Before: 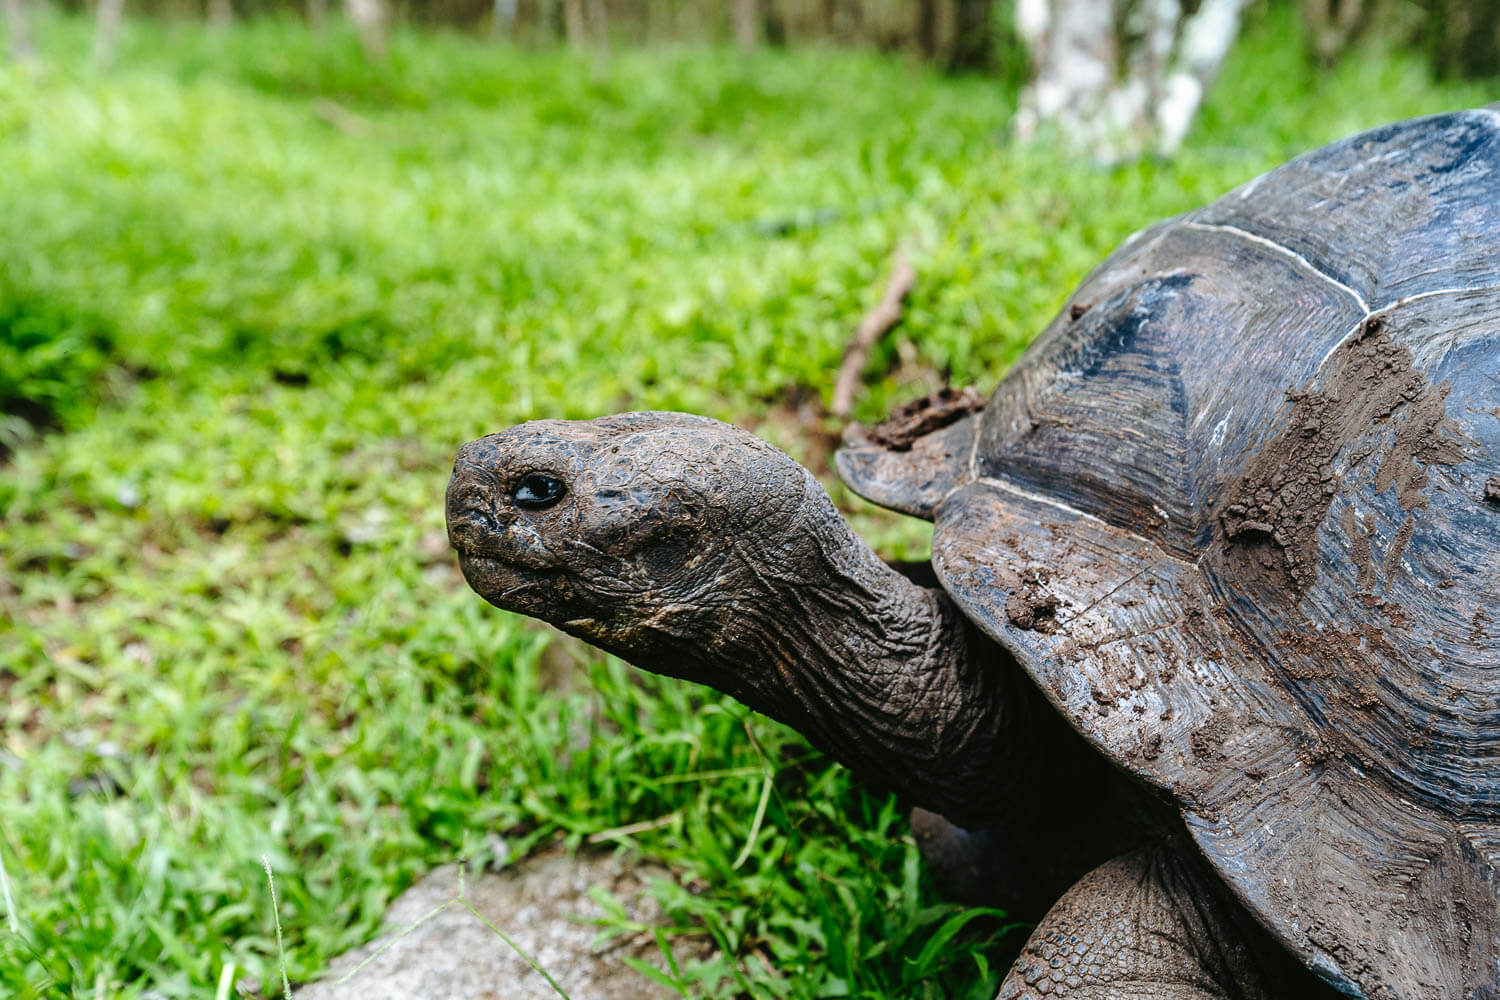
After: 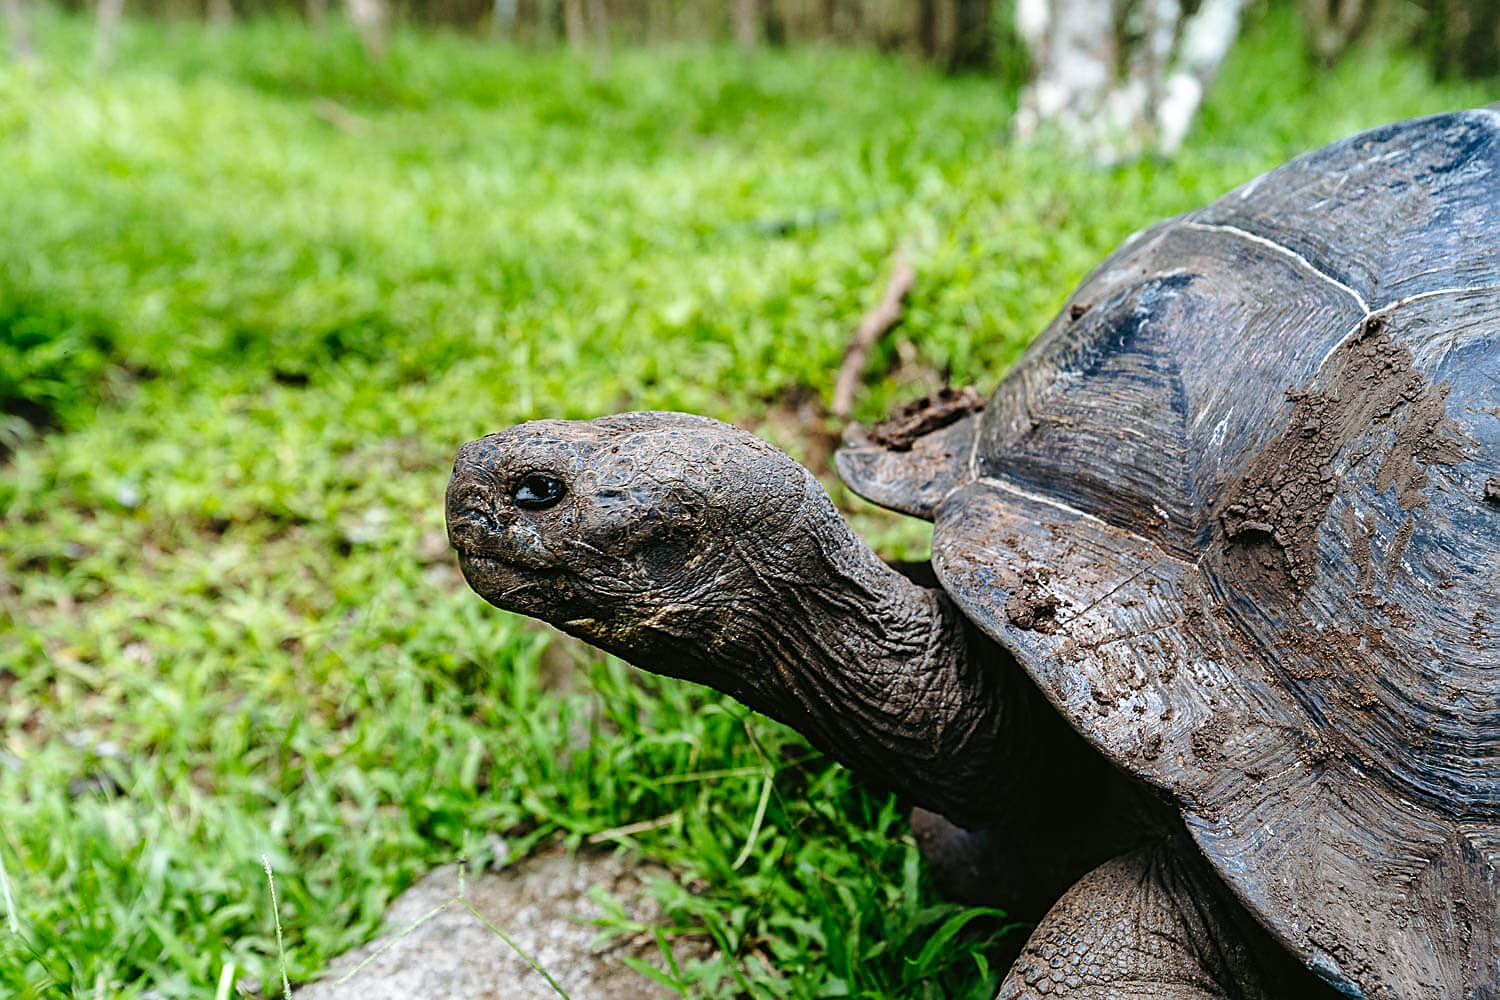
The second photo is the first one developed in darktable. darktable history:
sharpen: on, module defaults
local contrast: mode bilateral grid, contrast 10, coarseness 26, detail 111%, midtone range 0.2
